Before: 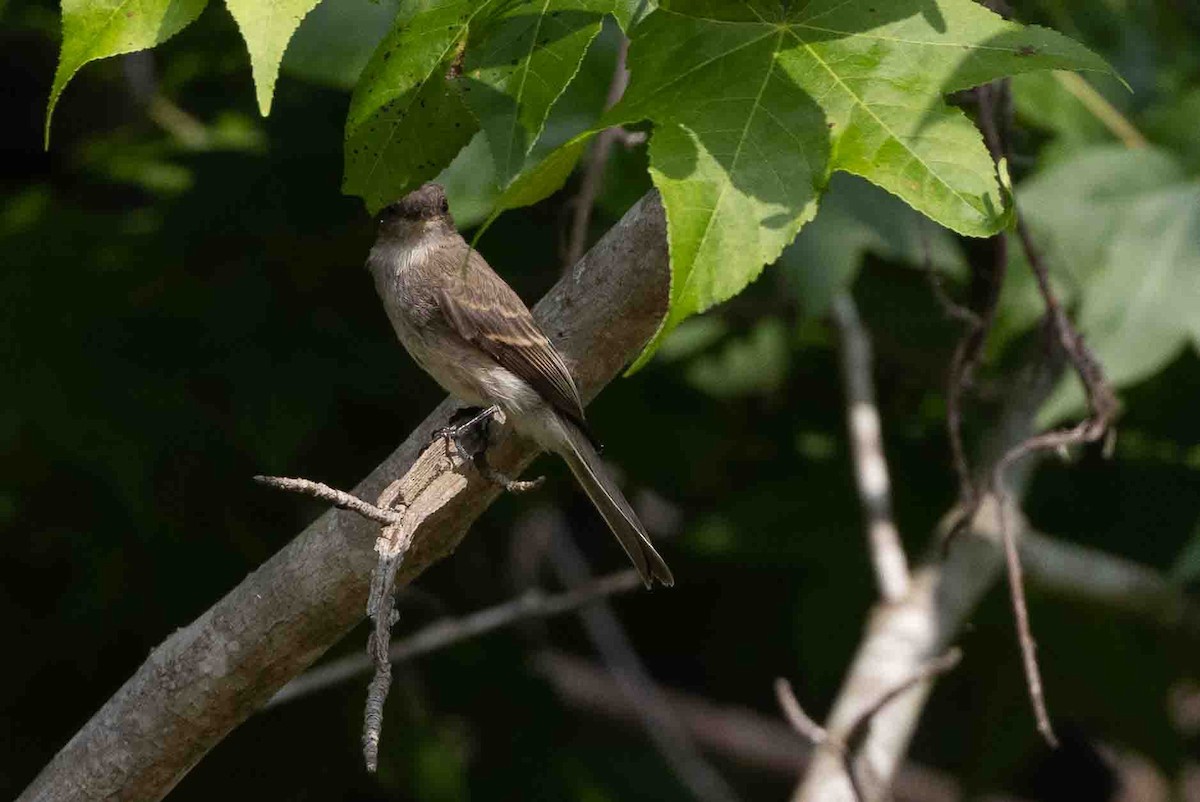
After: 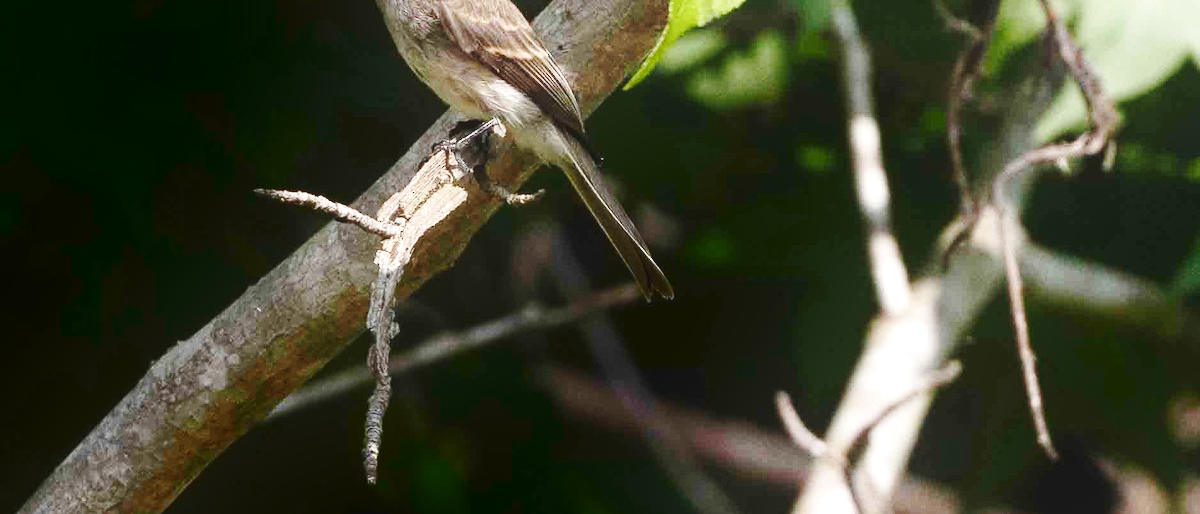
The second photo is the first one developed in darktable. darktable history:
shadows and highlights: shadows -89.55, highlights 88.65, soften with gaussian
crop and rotate: top 35.887%
base curve: curves: ch0 [(0, 0.007) (0.028, 0.063) (0.121, 0.311) (0.46, 0.743) (0.859, 0.957) (1, 1)], preserve colors none
exposure: exposure 0.605 EV, compensate exposure bias true, compensate highlight preservation false
